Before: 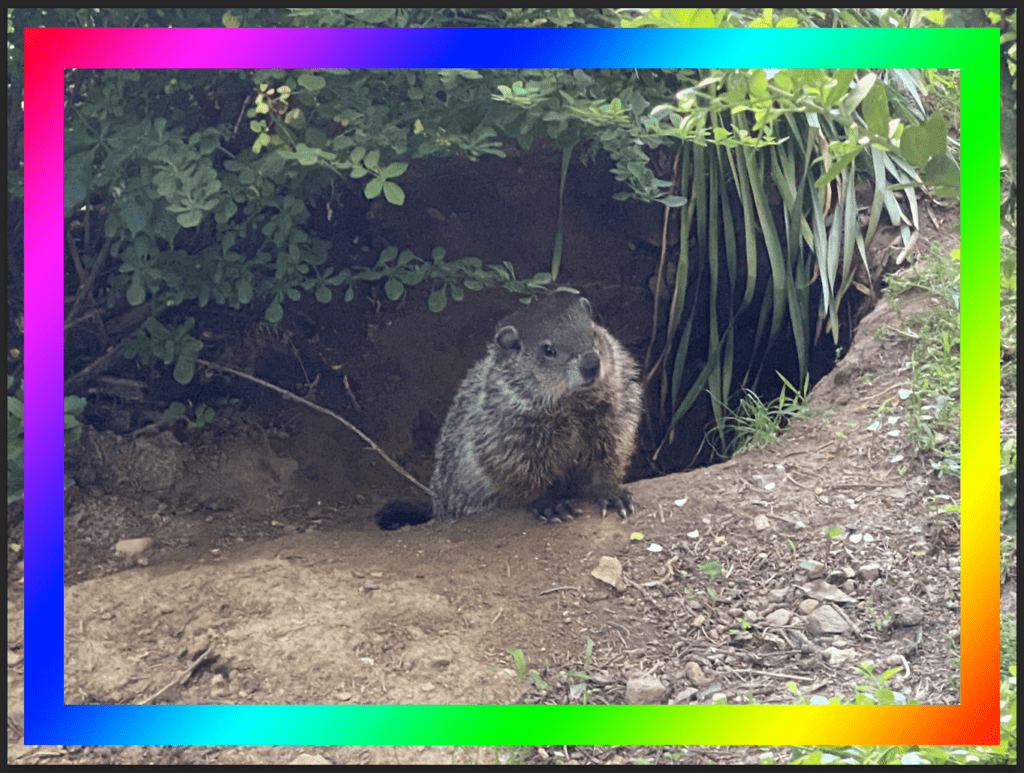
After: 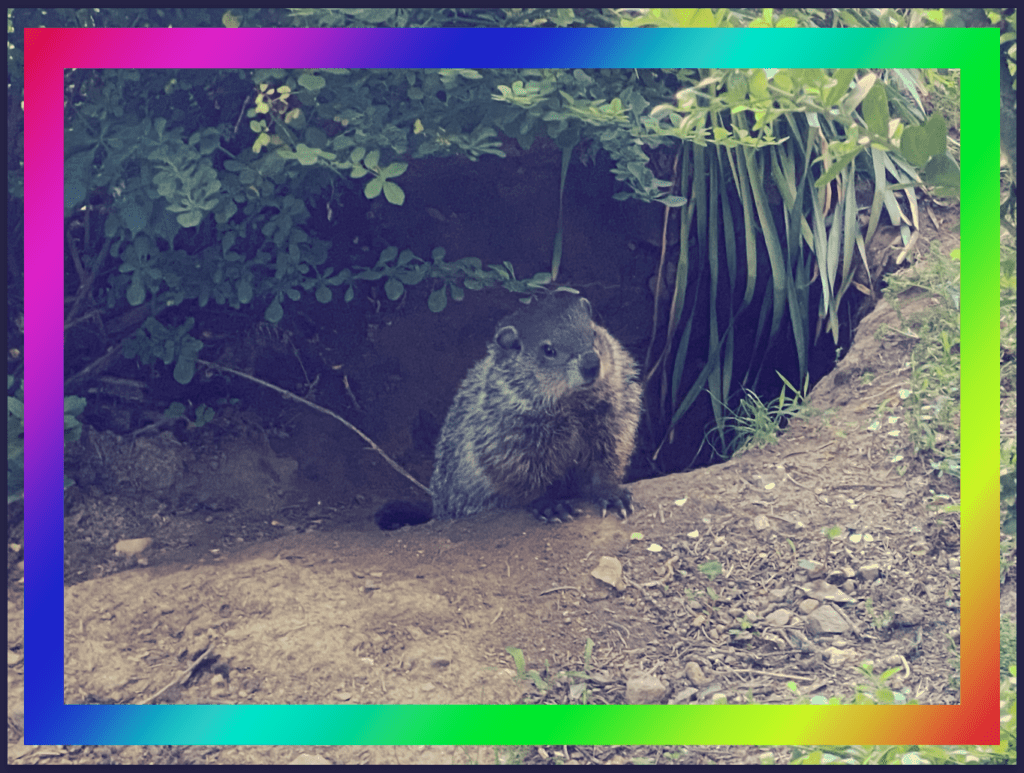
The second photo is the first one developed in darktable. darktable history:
tone curve: curves: ch0 [(0, 0) (0.003, 0.096) (0.011, 0.096) (0.025, 0.098) (0.044, 0.099) (0.069, 0.106) (0.1, 0.128) (0.136, 0.153) (0.177, 0.186) (0.224, 0.218) (0.277, 0.265) (0.335, 0.316) (0.399, 0.374) (0.468, 0.445) (0.543, 0.526) (0.623, 0.605) (0.709, 0.681) (0.801, 0.758) (0.898, 0.819) (1, 1)], preserve colors none
color look up table: target L [94.33, 93.2, 83.77, 83.14, 76.26, 76.02, 60.61, 55.35, 50.76, 49.39, 39.57, 39.46, 18.99, 203.3, 85.33, 83.58, 77.35, 72.23, 67.46, 65.75, 56.39, 51.38, 46.84, 45.42, 44.21, 38.9, 29.9, 19.09, 73.94, 61.47, 58.49, 57.82, 48.88, 49.55, 43.21, 42.98, 35.15, 35.43, 30.34, 9.116, 6.91, 3.331, 93.35, 84.01, 63.95, 62.31, 60.47, 41.95, 34.62], target a [-5.578, -12.76, -64.18, -28.18, -73.79, -32.46, -14.52, -48.15, -32.02, -2.56, -26.3, -24.12, -18.08, 0, 9.801, 5.755, 8.548, 10.98, 41.74, 38.05, 25.44, 71, 46.31, 67.04, 2.236, 43.74, 7.17, 24.88, 19.94, 58.58, 74.47, 33.42, 65.32, 22.98, 8.108, 52.58, 25.61, 58.73, 39.45, 47.71, 49.49, 30.78, -7.331, -50.86, -27.24, -37.65, -12.24, -7.748, -3.529], target b [27.45, 51.04, 23.17, 71.4, 64.73, 19.26, 34.19, 41.4, 7.922, 6.237, 26.81, -9.018, -0.39, -0.002, 34.11, 12.29, 68.67, 44.05, 2.005, 31.35, 23.96, 18.99, 39.82, 1.788, 21.01, 7.629, -7.815, 2.143, -15.46, -19.45, -42.02, -38.79, -57.75, -5.141, -61.35, -14.14, -35.18, -48.83, -83.68, -39.99, -68.53, -49.89, 7.346, -1.85, -32.98, -6.986, -9.241, -37.17, -29.05], num patches 49
